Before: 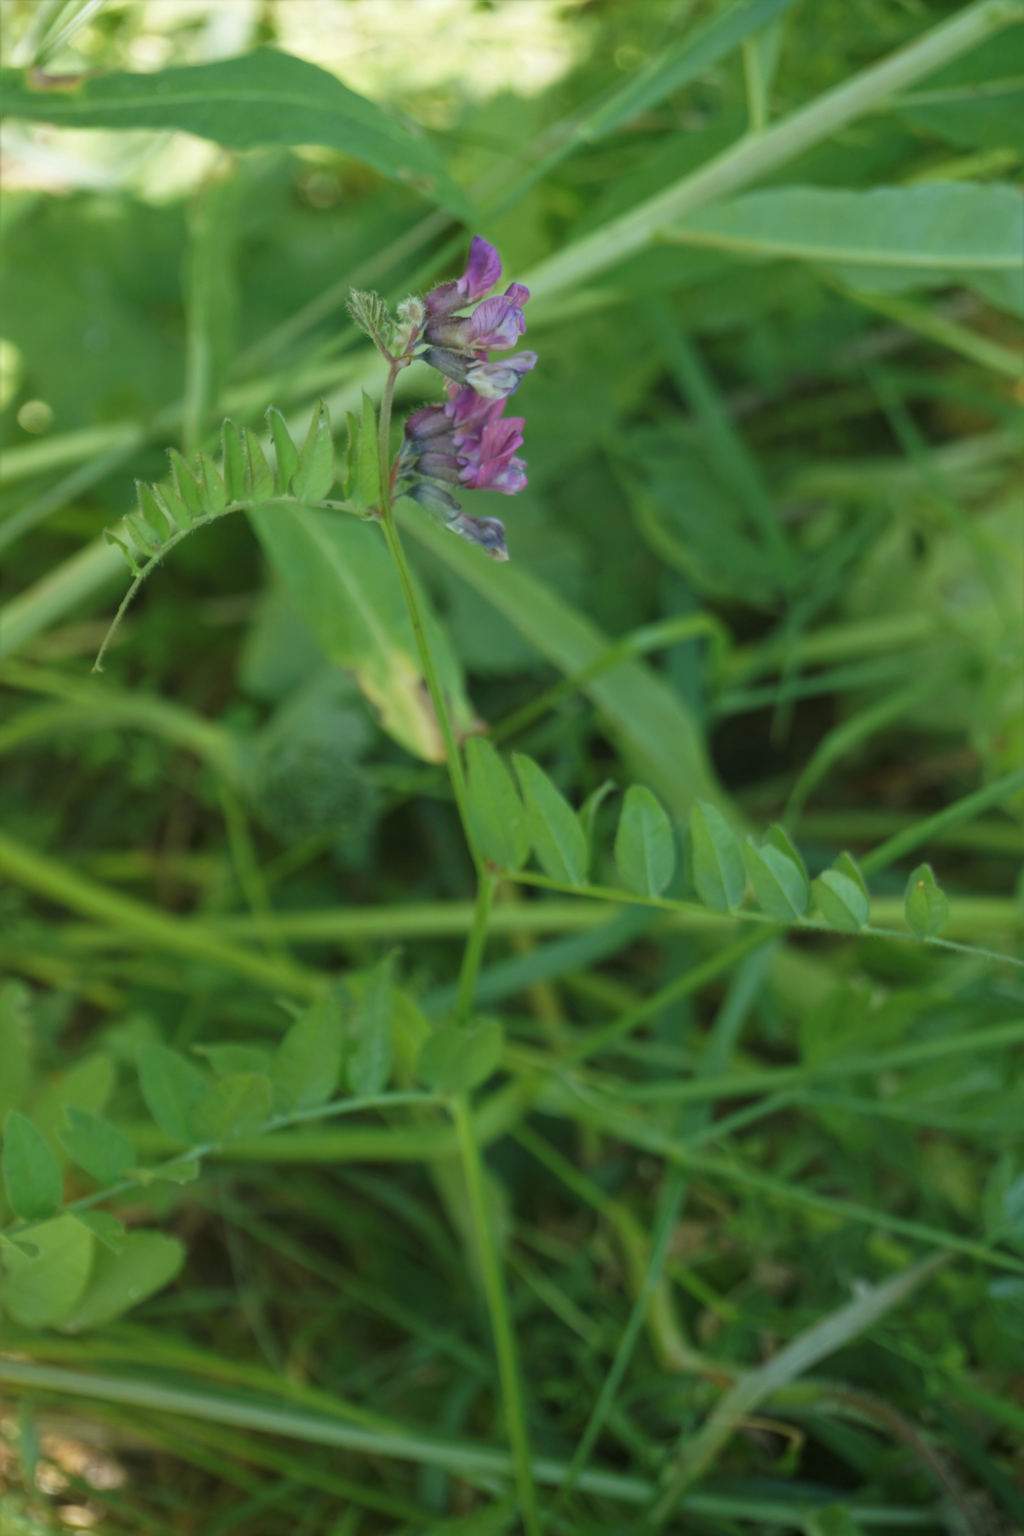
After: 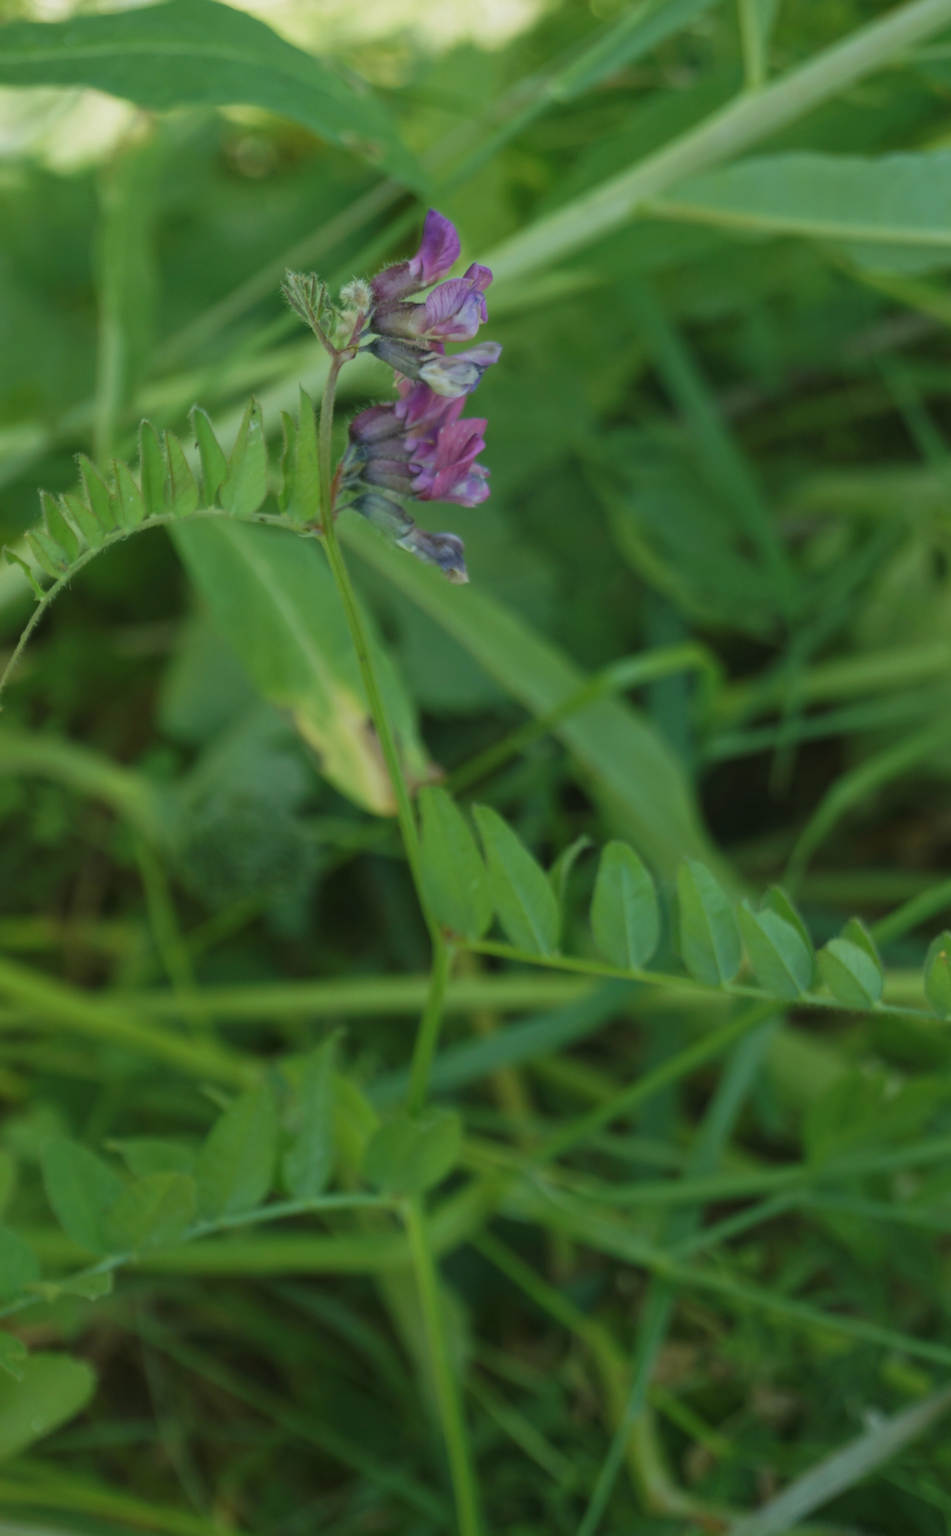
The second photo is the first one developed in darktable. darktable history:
sharpen: on, module defaults
crop: left 9.931%, top 3.528%, right 9.259%, bottom 9.491%
base curve: curves: ch0 [(0, 0) (0.688, 0.865) (1, 1)], preserve colors none
exposure: black level correction 0, exposure -0.681 EV, compensate exposure bias true, compensate highlight preservation false
